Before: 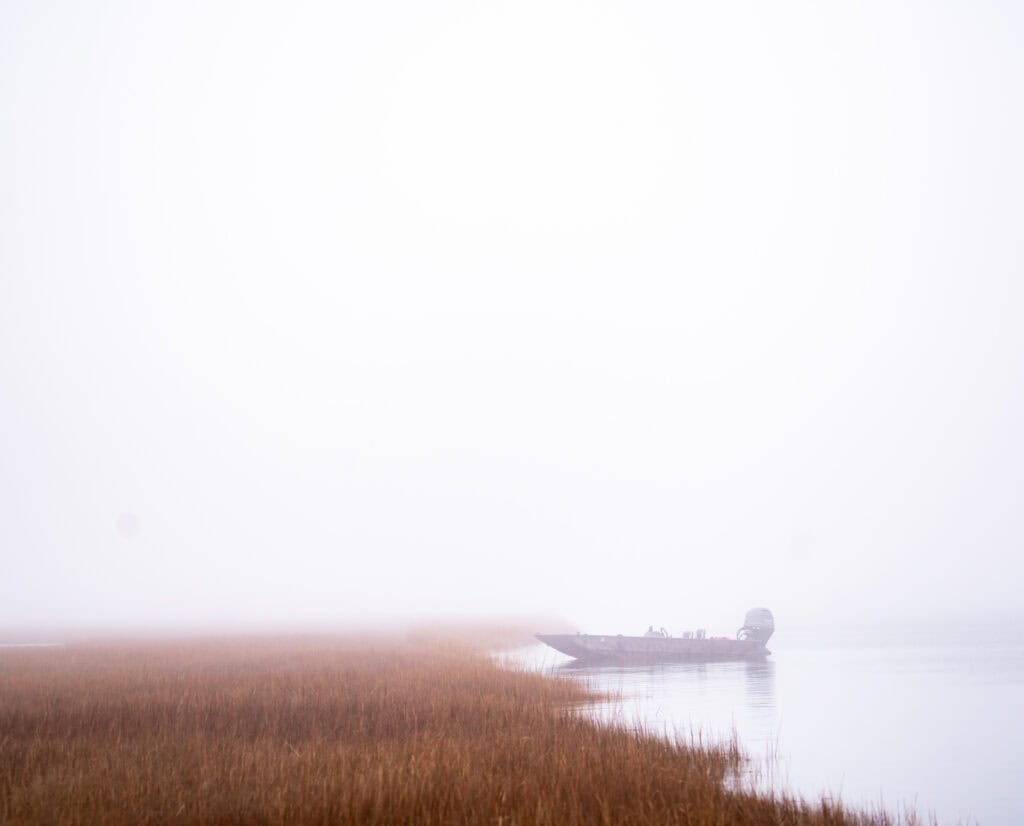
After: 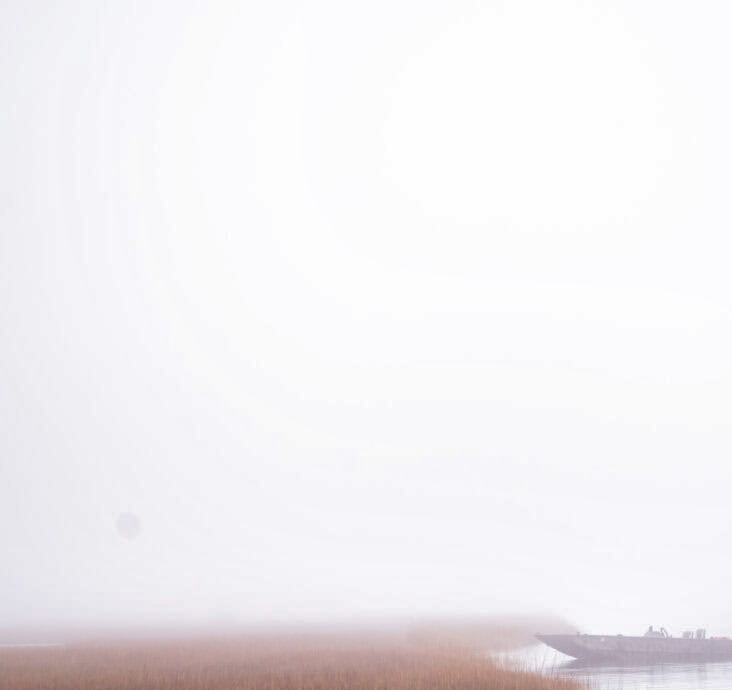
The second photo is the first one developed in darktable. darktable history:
base curve: curves: ch0 [(0, 0) (0.235, 0.266) (0.503, 0.496) (0.786, 0.72) (1, 1)]
color correction: highlights b* -0.021, saturation 0.783
crop: right 28.446%, bottom 16.386%
haze removal: strength 0.279, distance 0.256, compatibility mode true, adaptive false
local contrast: mode bilateral grid, contrast 20, coarseness 50, detail 129%, midtone range 0.2
